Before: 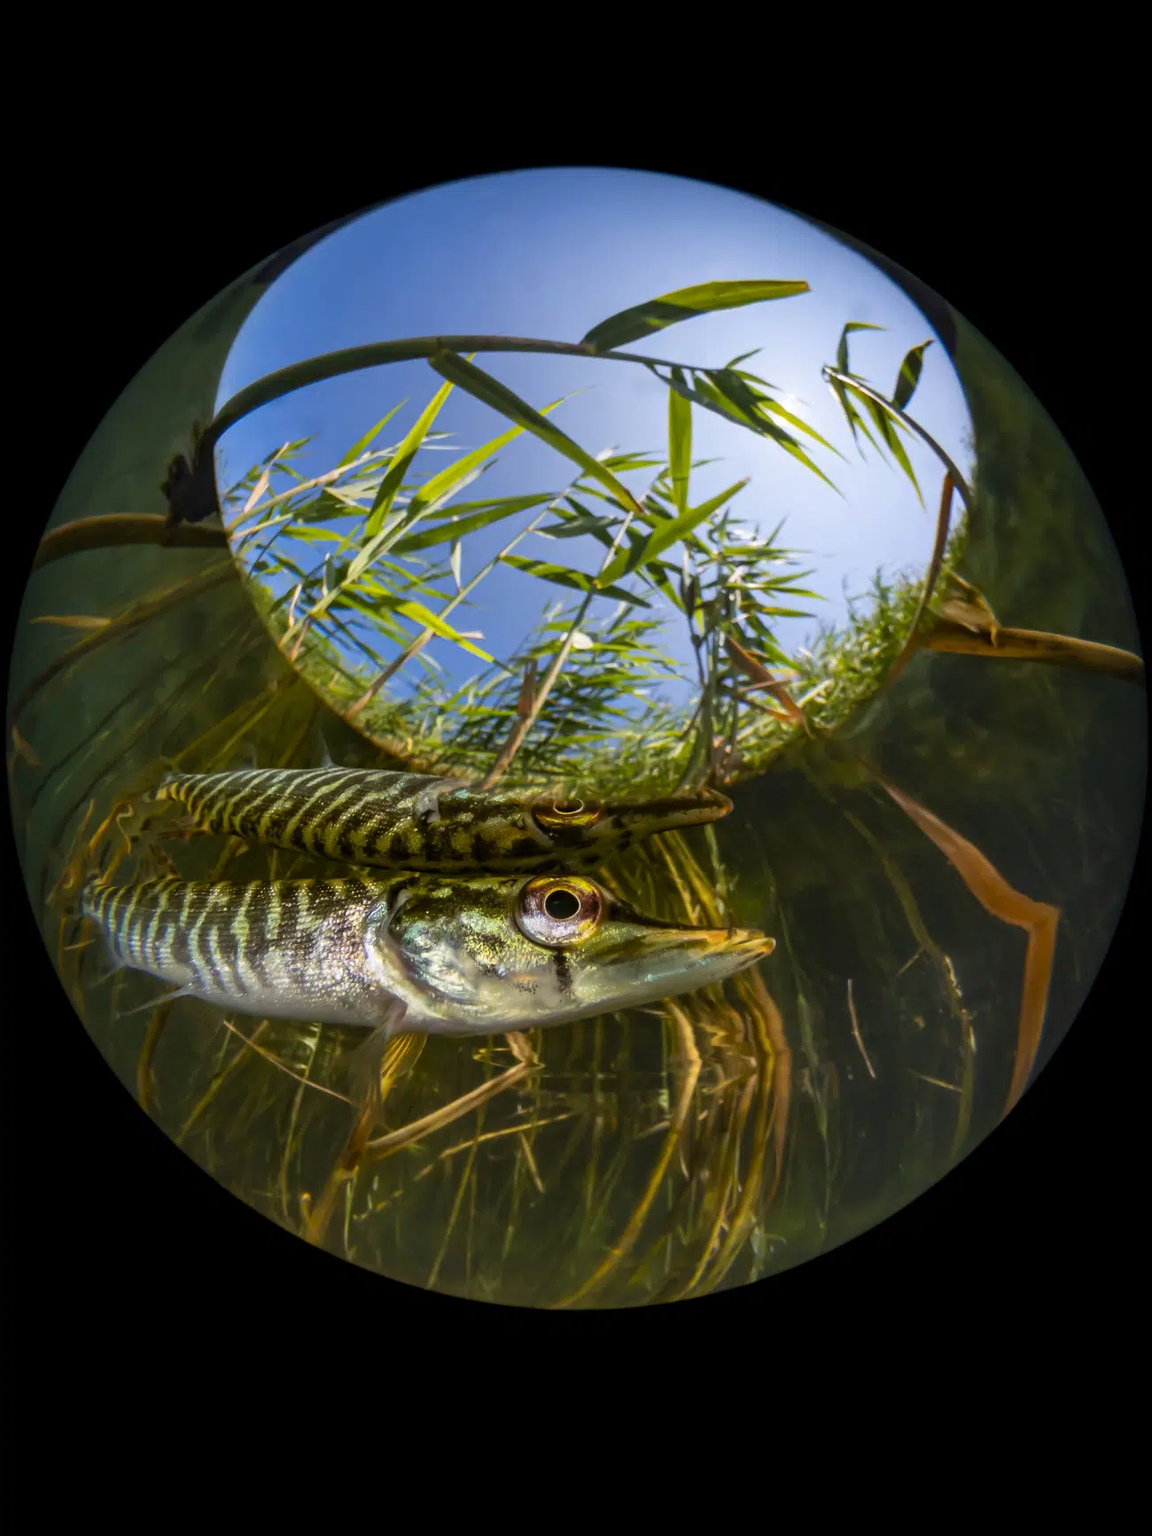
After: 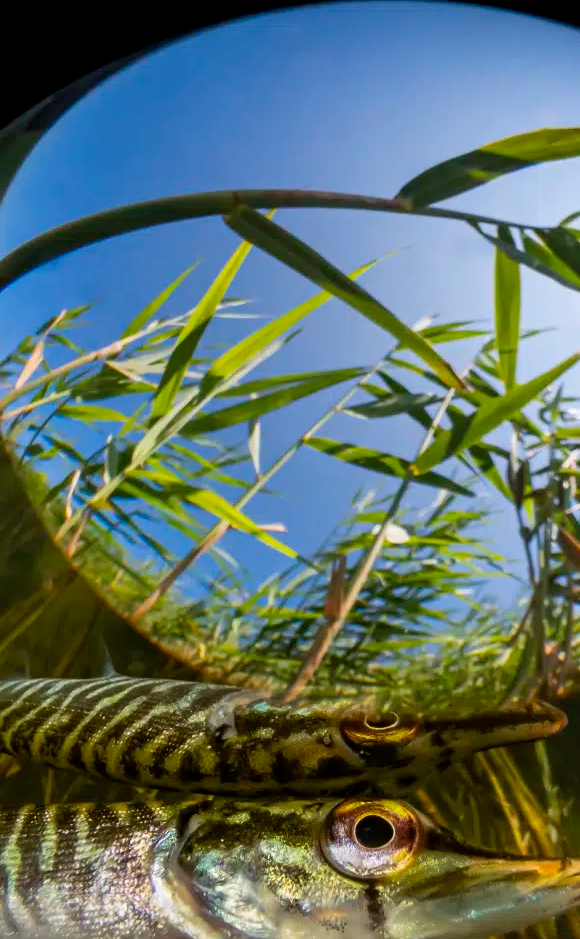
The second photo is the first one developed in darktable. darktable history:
crop: left 20.008%, top 10.907%, right 35.336%, bottom 34.871%
exposure: exposure -0.052 EV, compensate highlight preservation false
